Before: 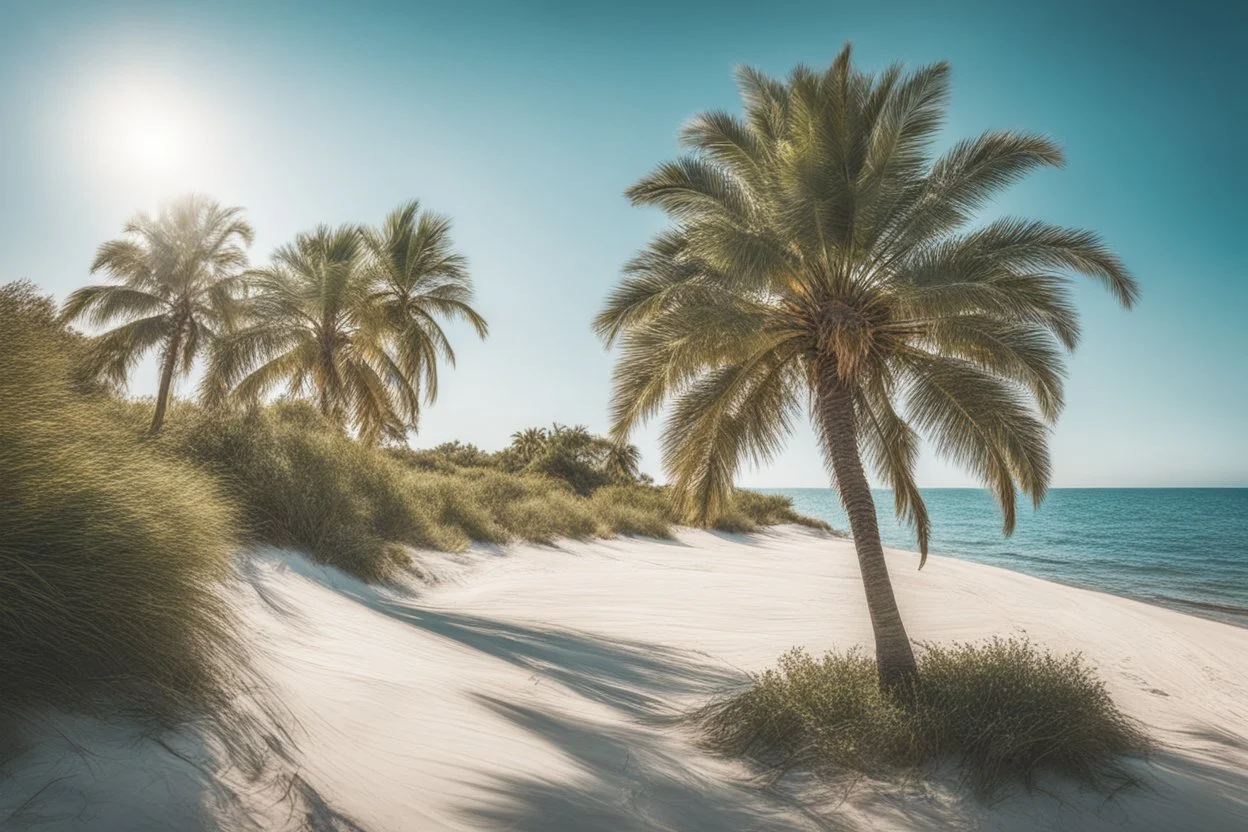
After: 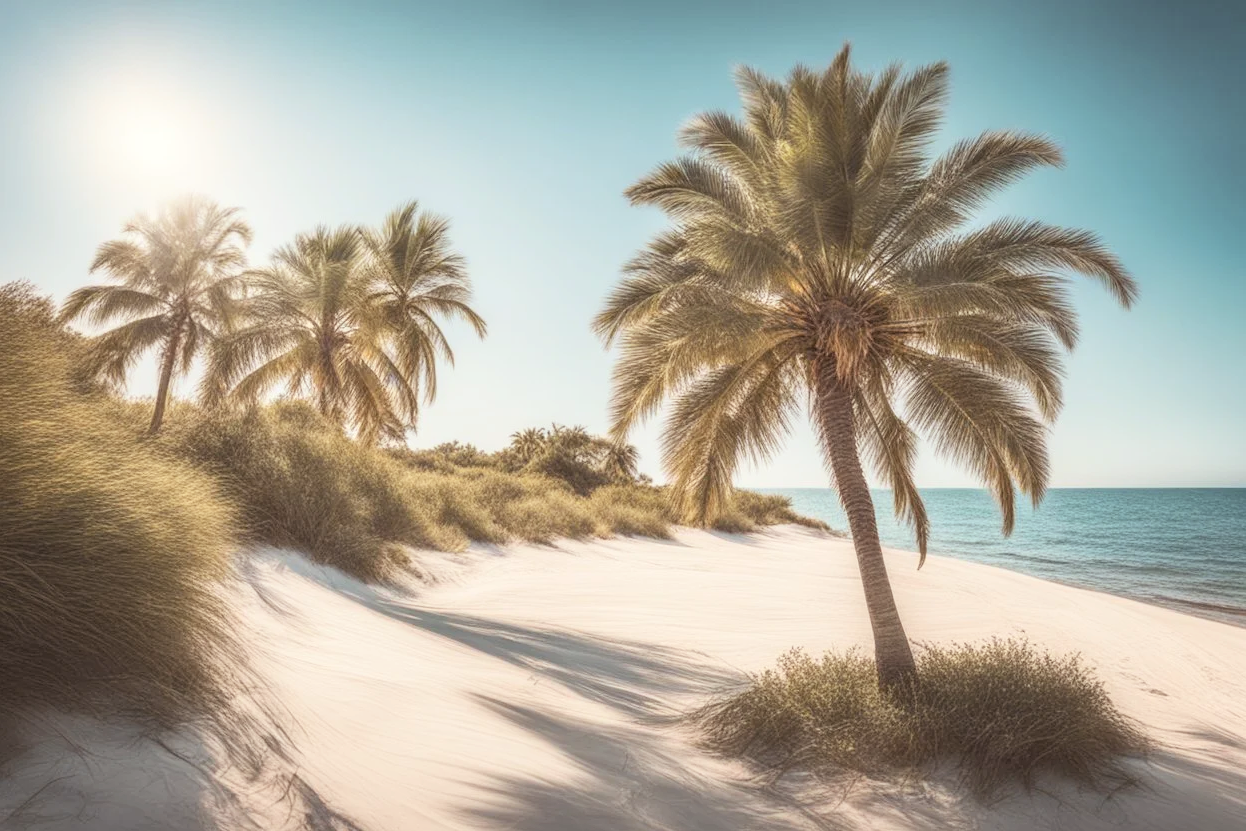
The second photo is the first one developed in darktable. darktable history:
tone curve: curves: ch0 [(0, 0) (0.004, 0.001) (0.133, 0.151) (0.325, 0.399) (0.475, 0.579) (0.832, 0.902) (1, 1)], color space Lab, independent channels
color balance rgb: power › chroma 1.538%, power › hue 27.3°, perceptual saturation grading › global saturation 0.907%
crop and rotate: left 0.097%, bottom 0.011%
